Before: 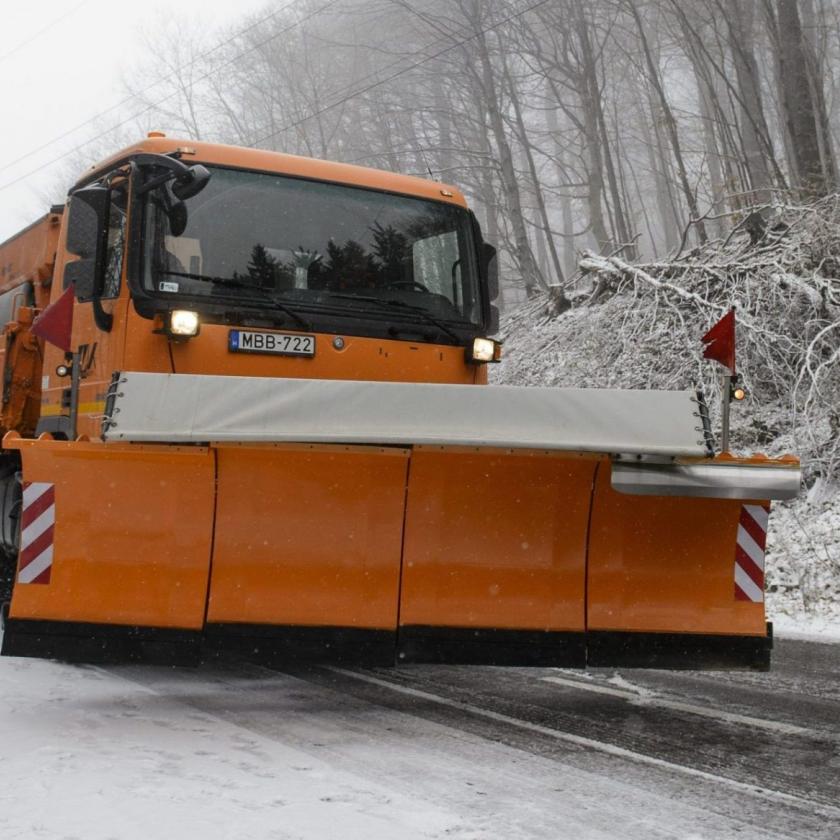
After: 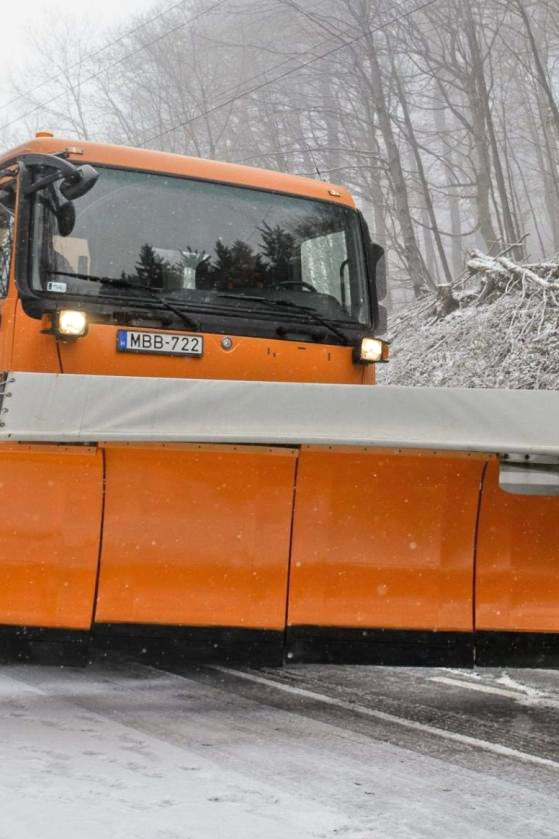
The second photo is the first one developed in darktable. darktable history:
tone equalizer: -7 EV 0.15 EV, -6 EV 0.6 EV, -5 EV 1.15 EV, -4 EV 1.33 EV, -3 EV 1.15 EV, -2 EV 0.6 EV, -1 EV 0.15 EV, mask exposure compensation -0.5 EV
crop and rotate: left 13.342%, right 19.991%
exposure: black level correction 0, compensate exposure bias true, compensate highlight preservation false
